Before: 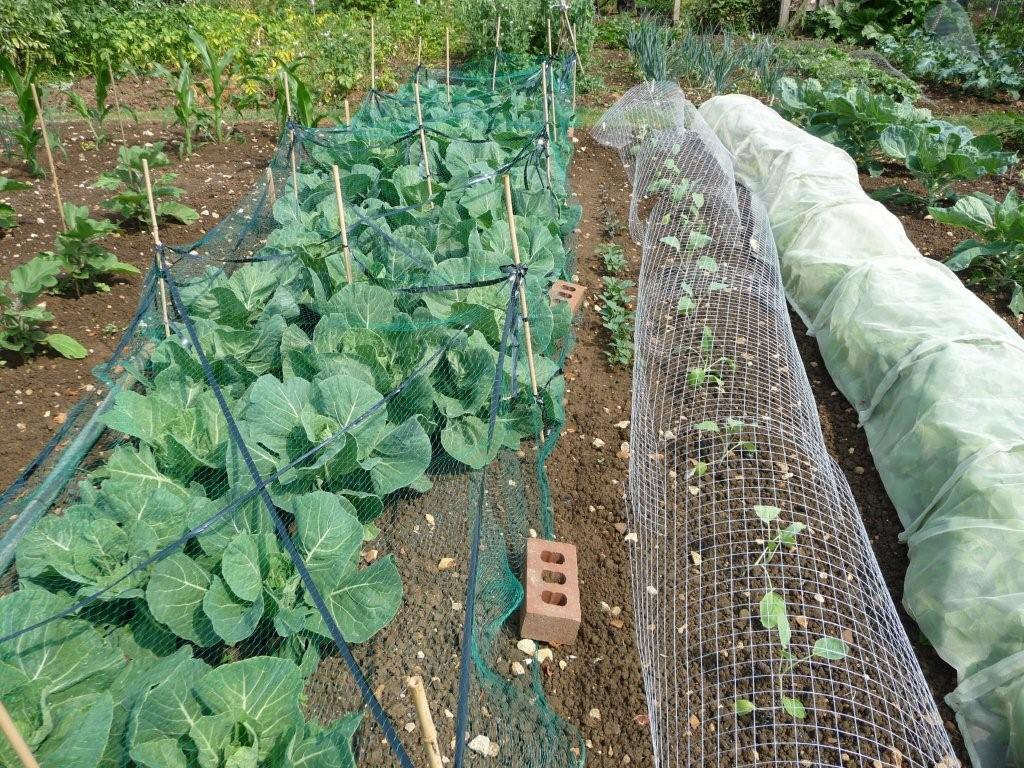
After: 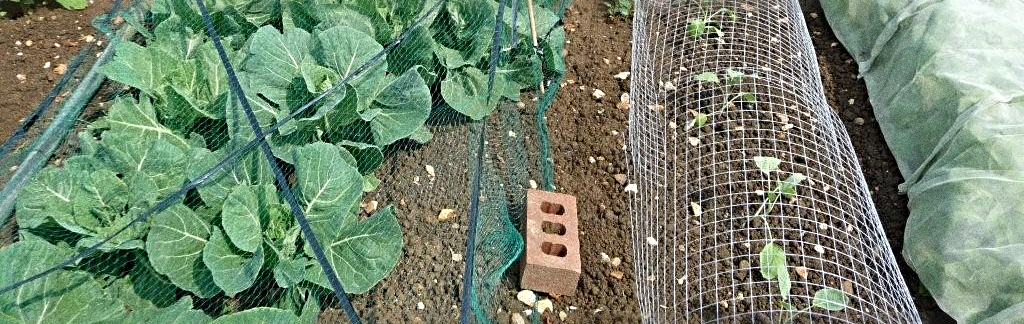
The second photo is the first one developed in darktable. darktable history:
grain: coarseness 0.09 ISO, strength 40%
crop: top 45.551%, bottom 12.262%
sharpen: radius 4.883
